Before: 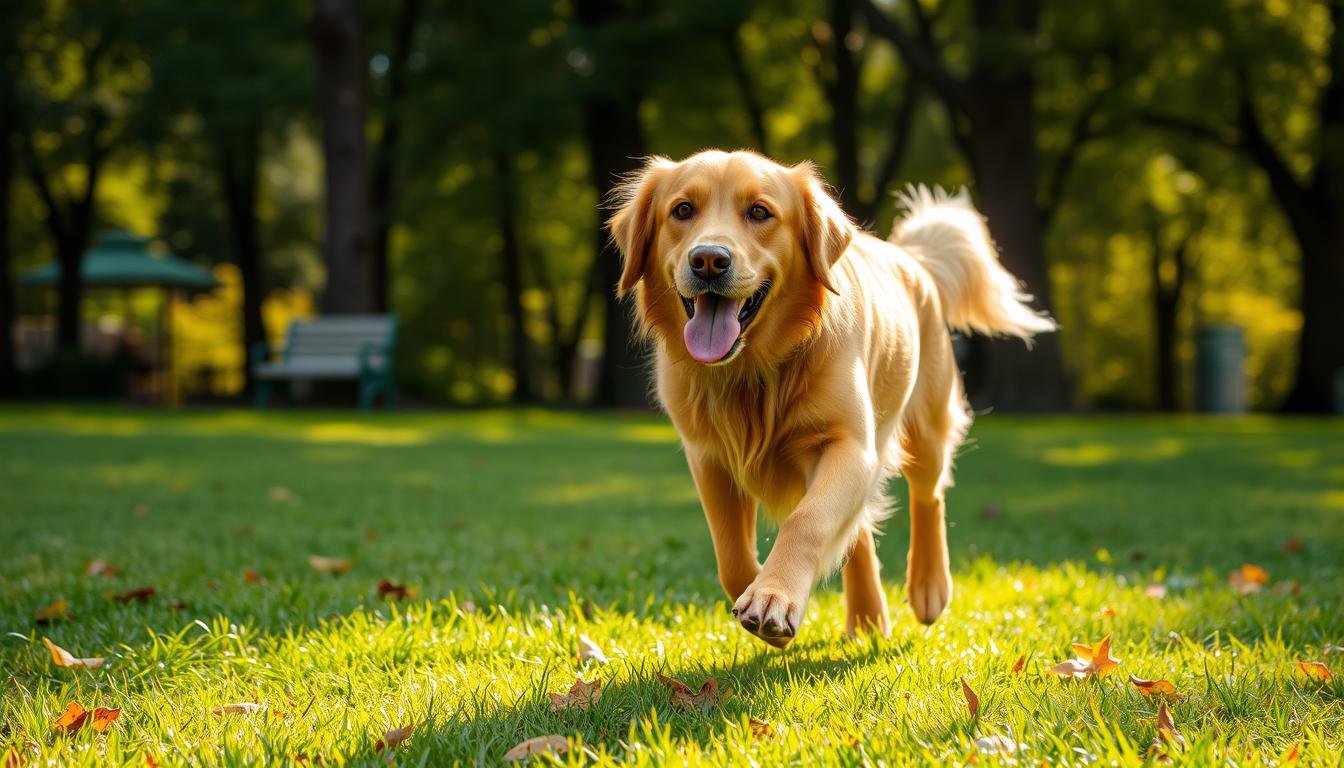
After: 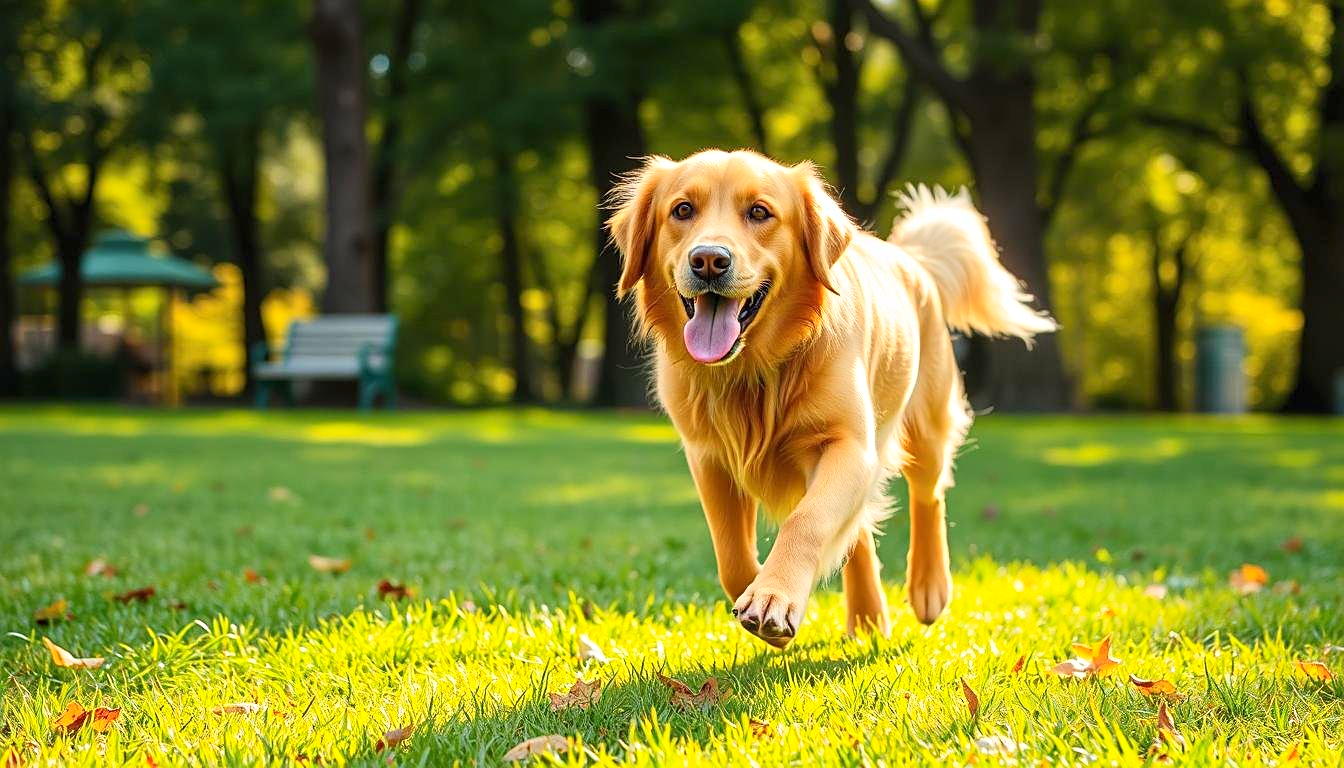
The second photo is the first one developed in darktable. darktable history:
sharpen: on, module defaults
tone equalizer: -8 EV 1 EV, -7 EV 1.03 EV, -6 EV 0.995 EV, -5 EV 0.99 EV, -4 EV 1.01 EV, -3 EV 0.727 EV, -2 EV 0.489 EV, -1 EV 0.224 EV
color correction: highlights b* 0.068
contrast brightness saturation: contrast 0.197, brightness 0.147, saturation 0.135
